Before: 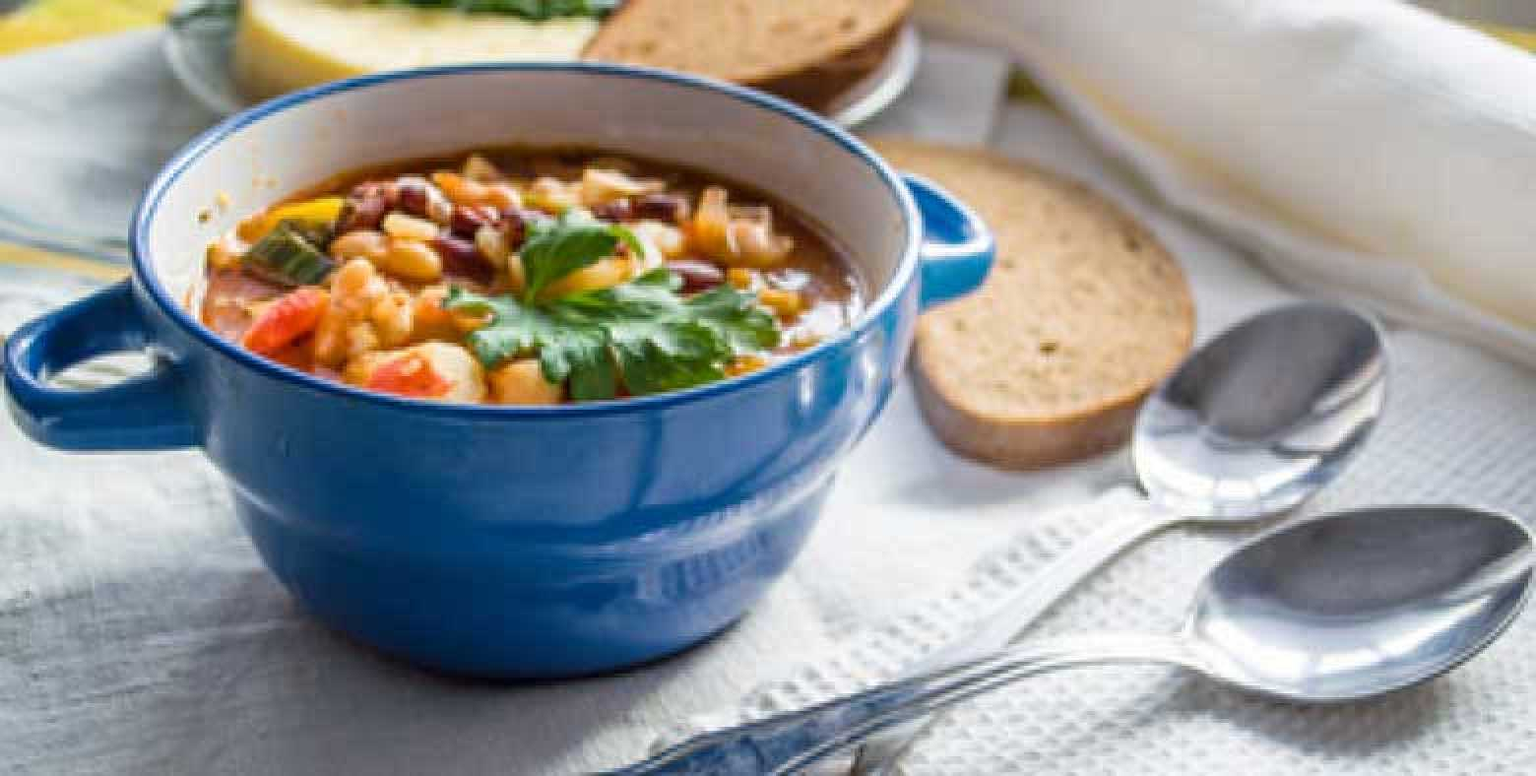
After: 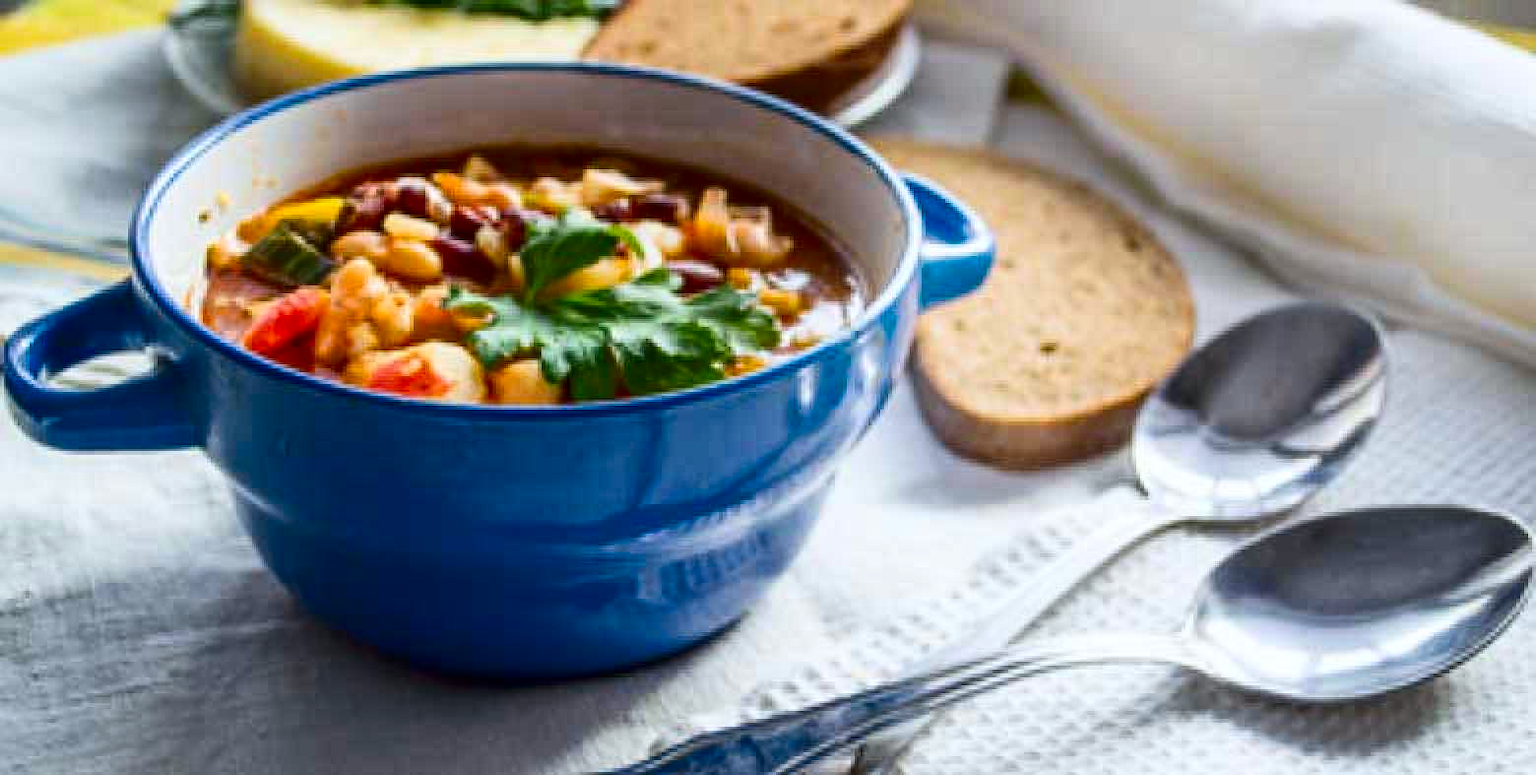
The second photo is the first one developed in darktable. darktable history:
white balance: red 0.982, blue 1.018
contrast brightness saturation: contrast 0.19, brightness -0.11, saturation 0.21
